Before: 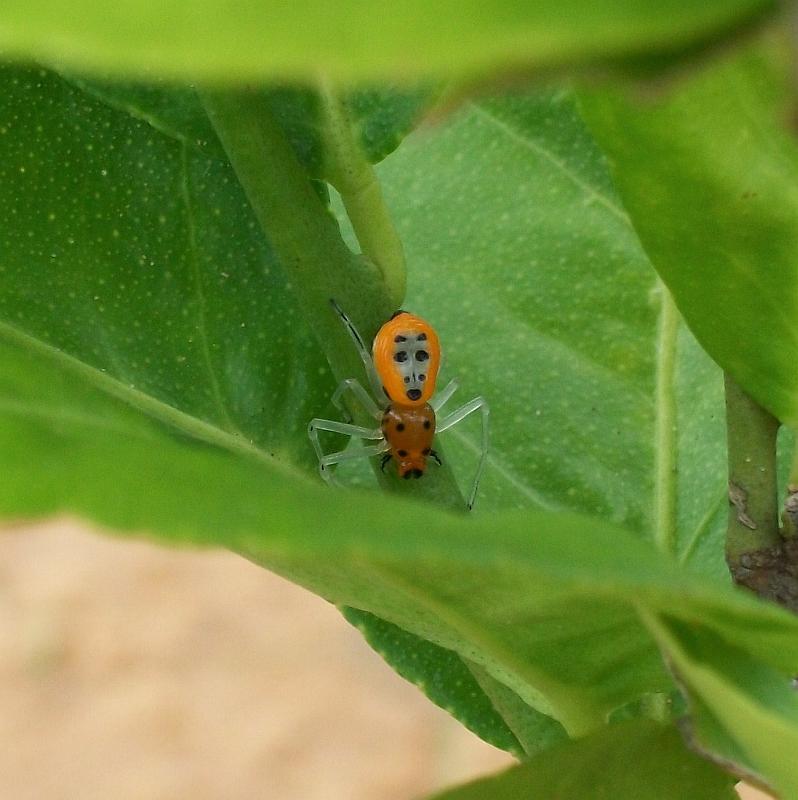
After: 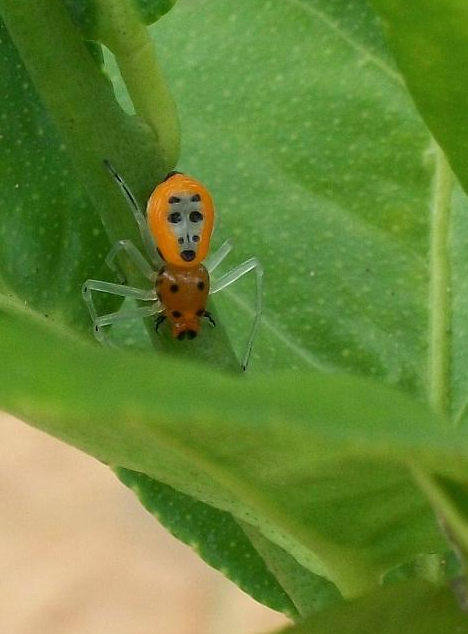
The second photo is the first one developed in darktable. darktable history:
crop and rotate: left 28.544%, top 17.381%, right 12.697%, bottom 3.33%
